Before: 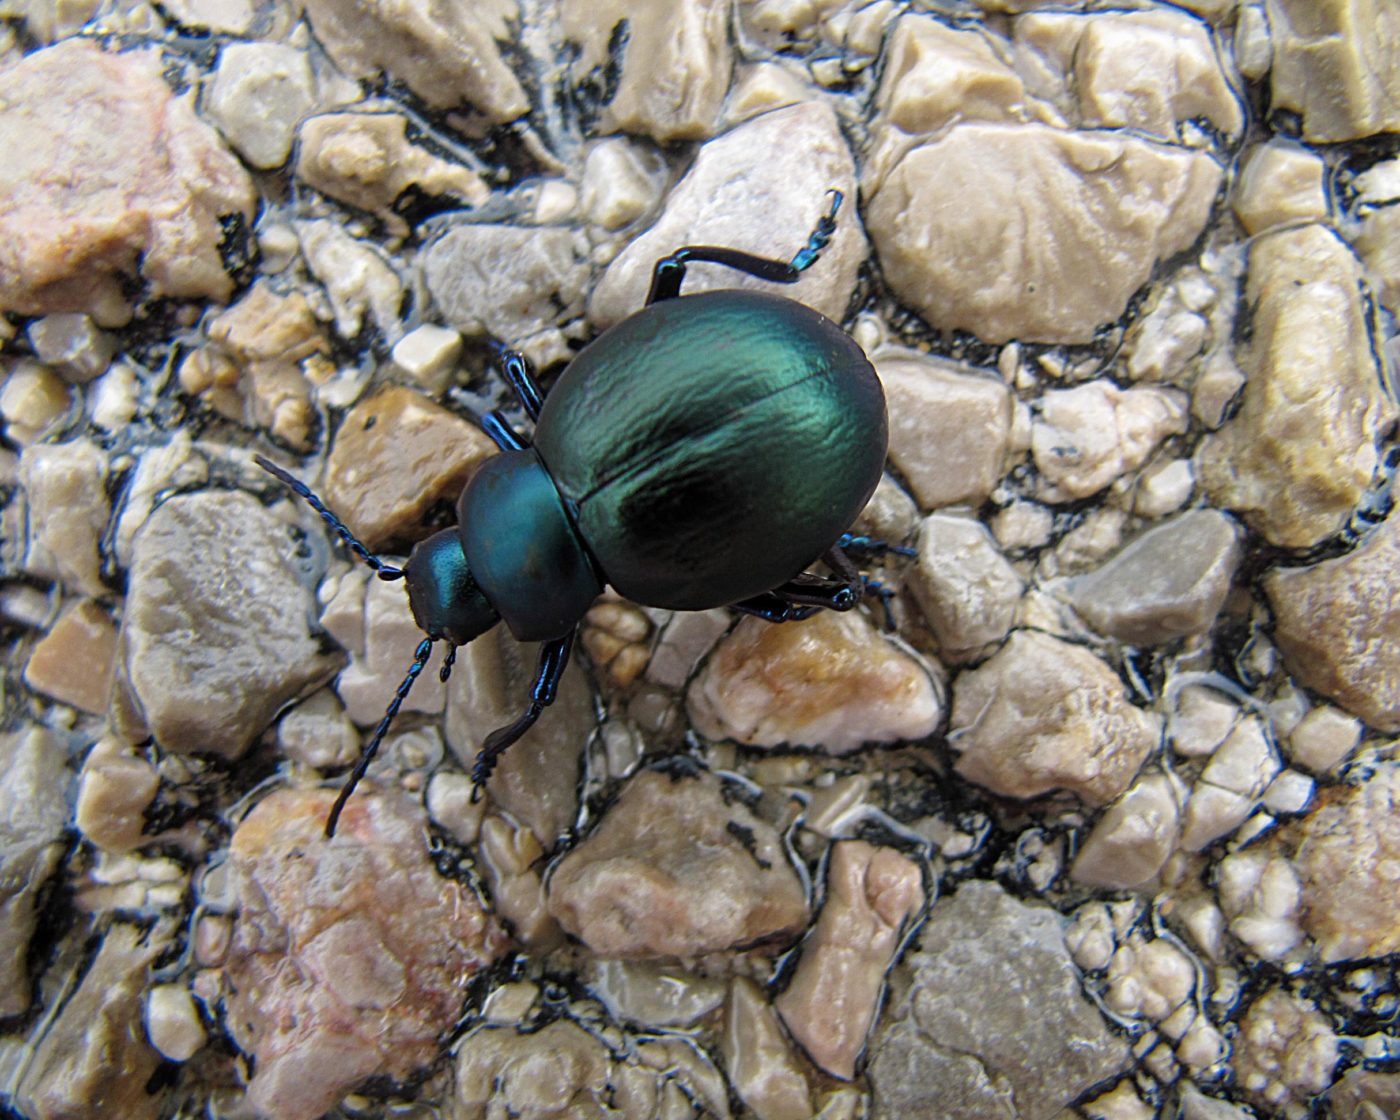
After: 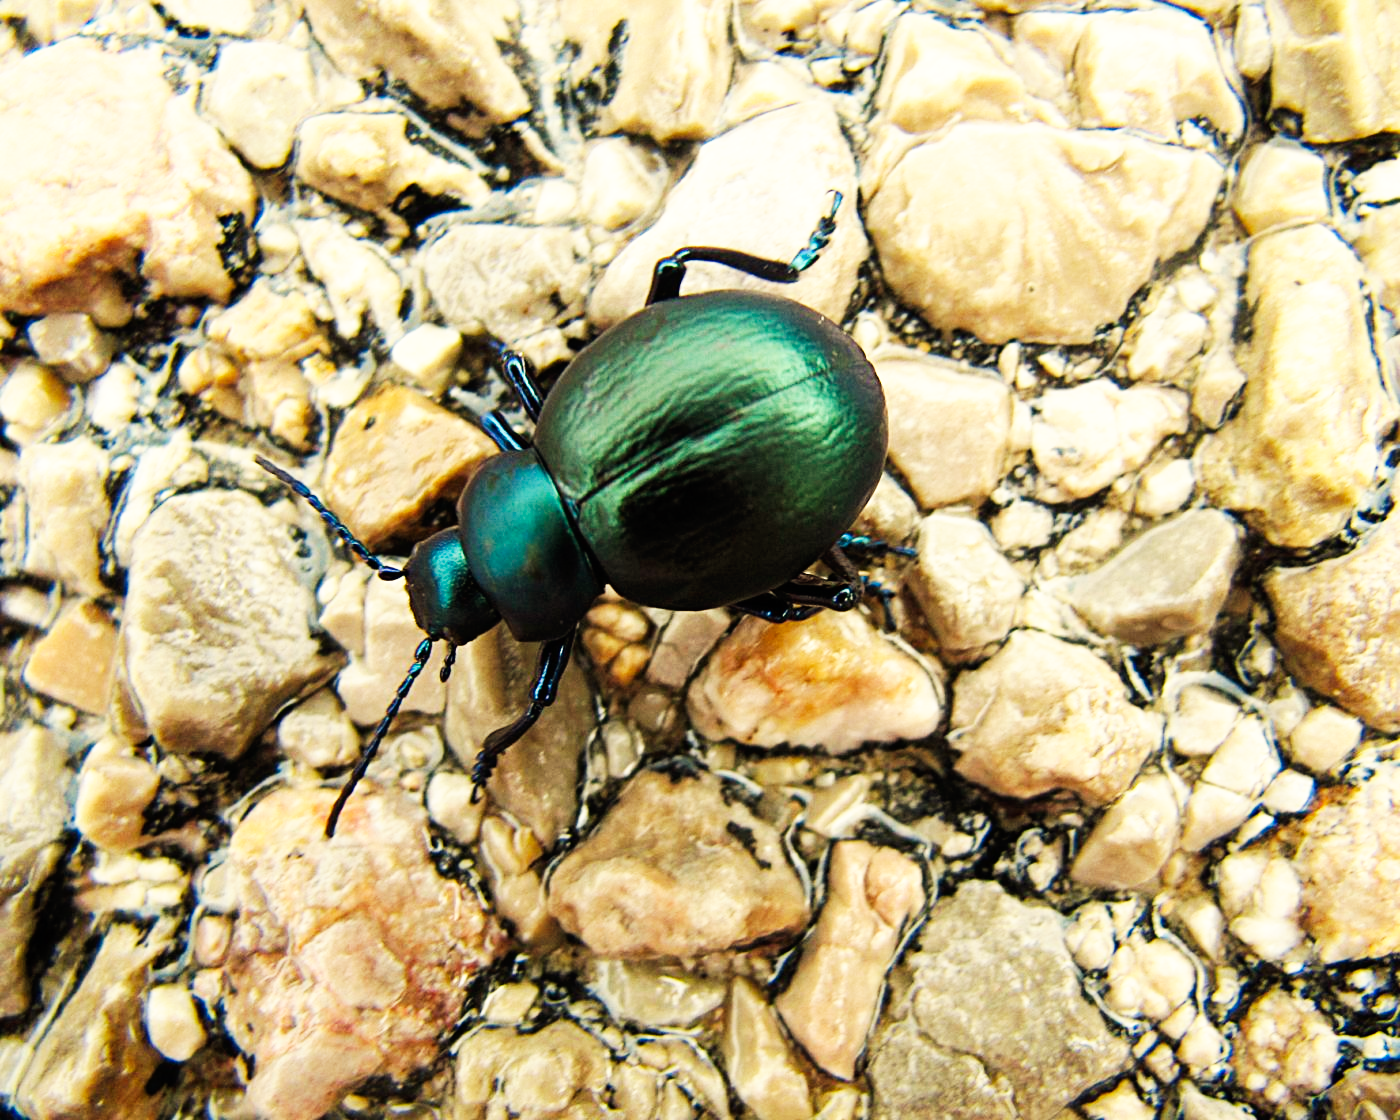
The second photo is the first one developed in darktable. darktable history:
white balance: red 1.08, blue 0.791
tone equalizer: on, module defaults
base curve: curves: ch0 [(0, 0) (0.007, 0.004) (0.027, 0.03) (0.046, 0.07) (0.207, 0.54) (0.442, 0.872) (0.673, 0.972) (1, 1)], preserve colors none
